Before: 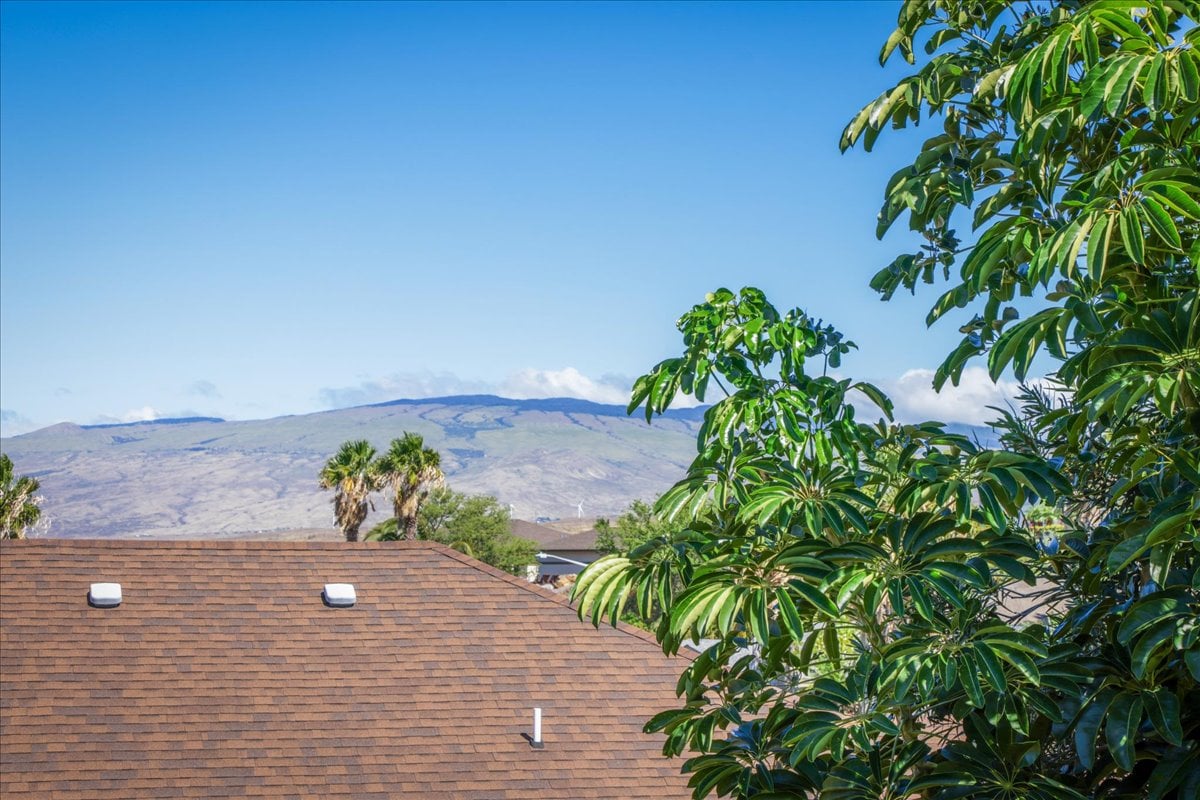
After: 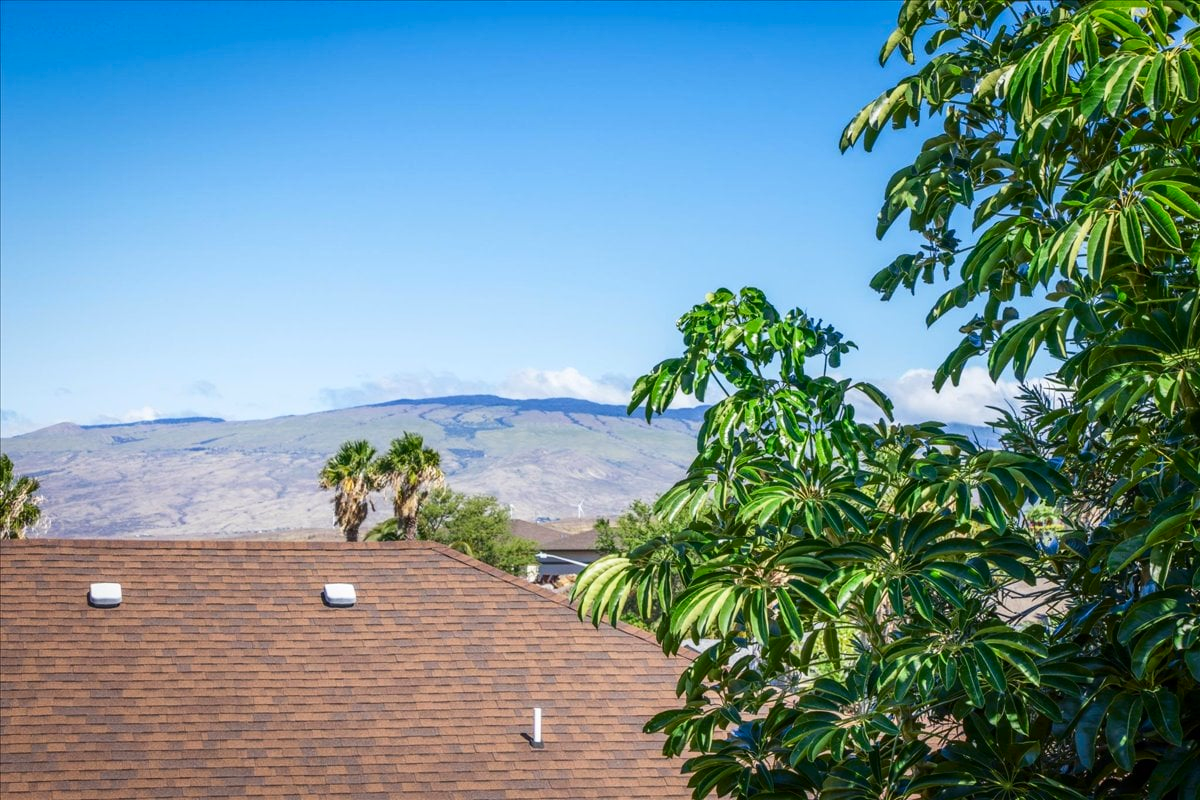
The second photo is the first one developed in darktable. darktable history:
contrast brightness saturation: contrast 0.151, brightness -0.005, saturation 0.098
